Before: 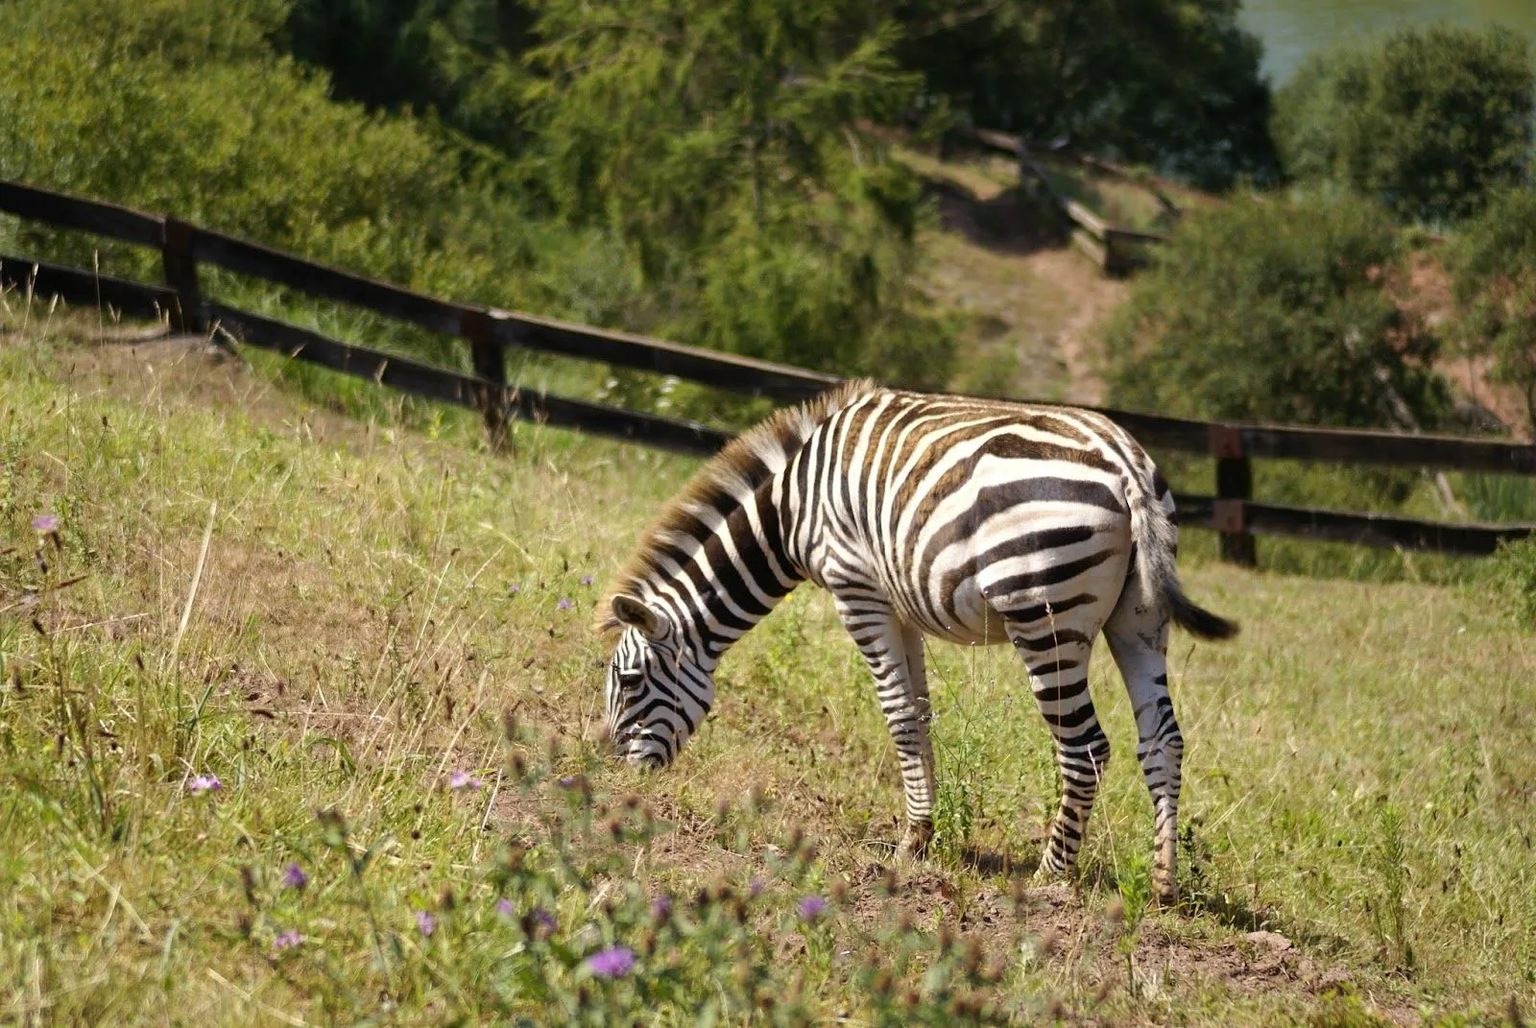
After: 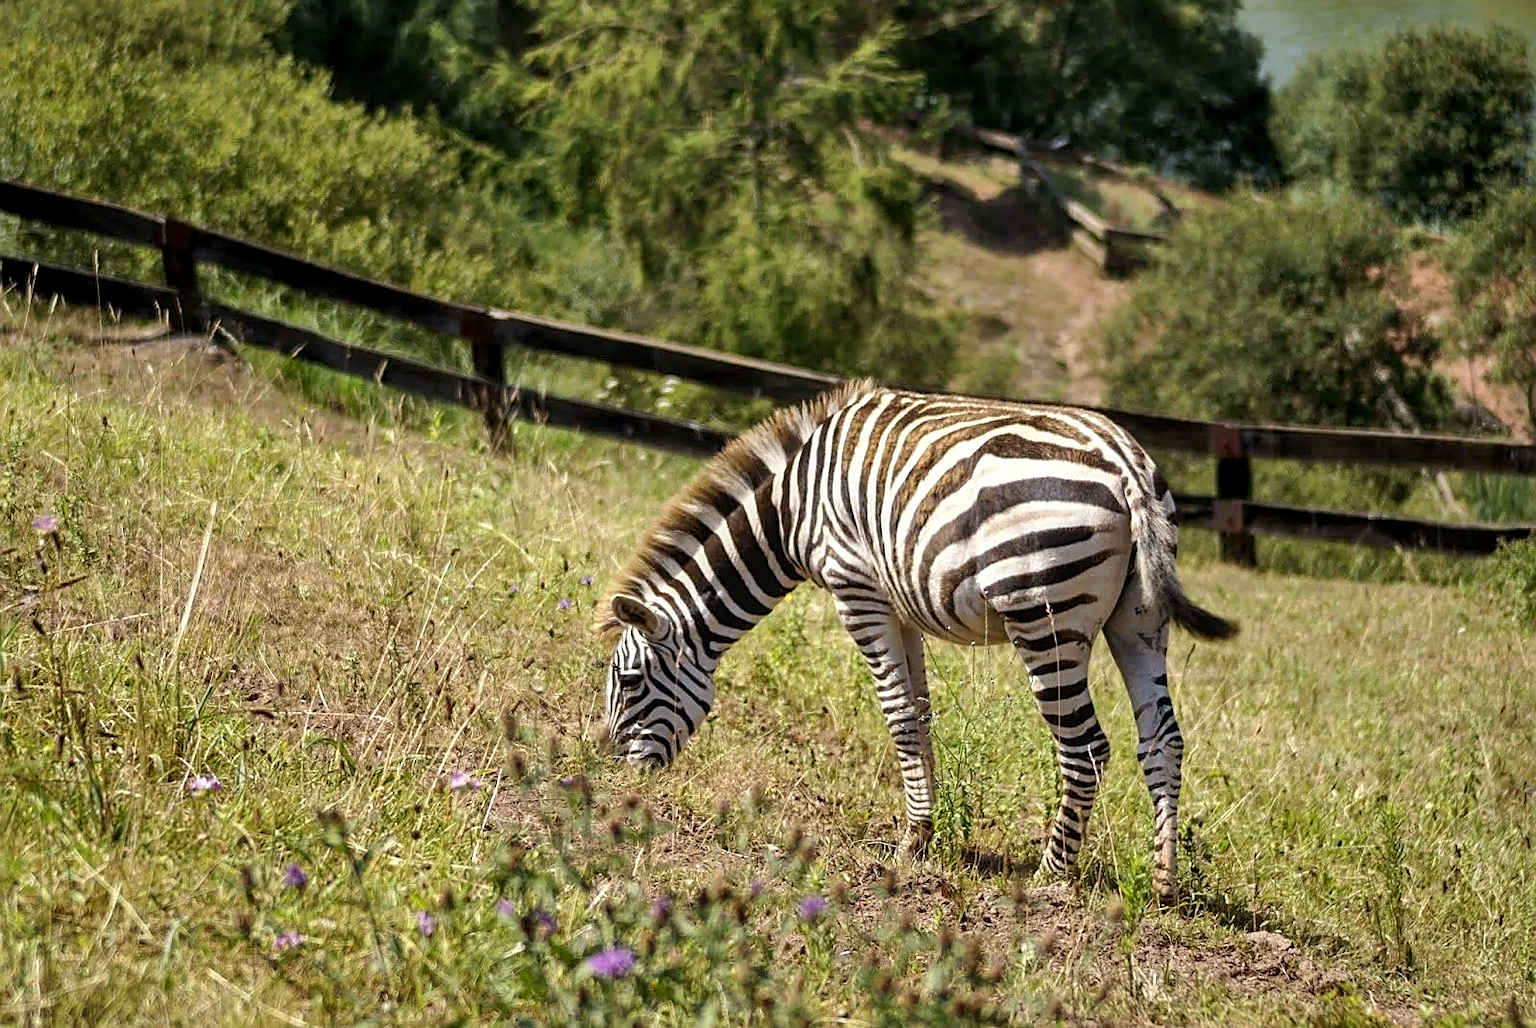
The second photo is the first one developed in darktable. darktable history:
local contrast: detail 130%
shadows and highlights: soften with gaussian
sharpen: on, module defaults
